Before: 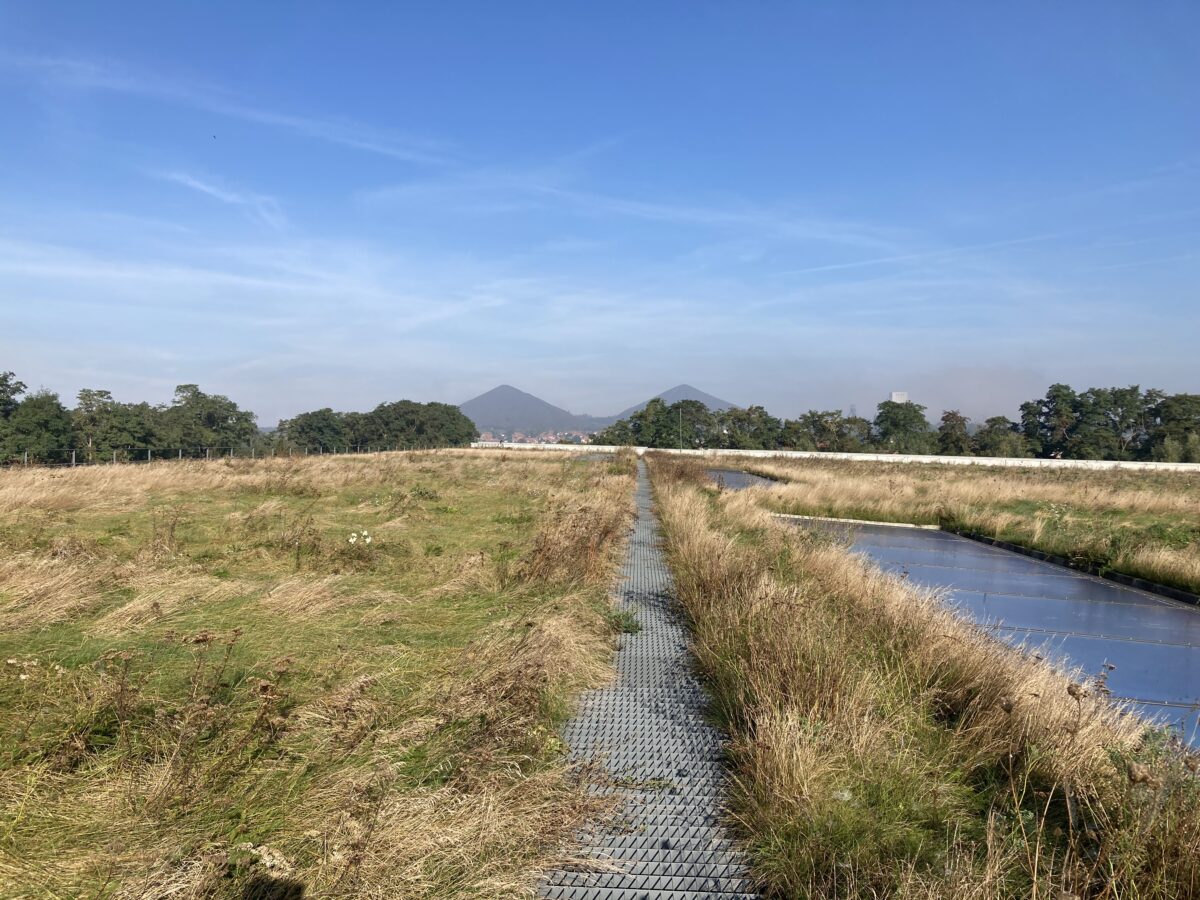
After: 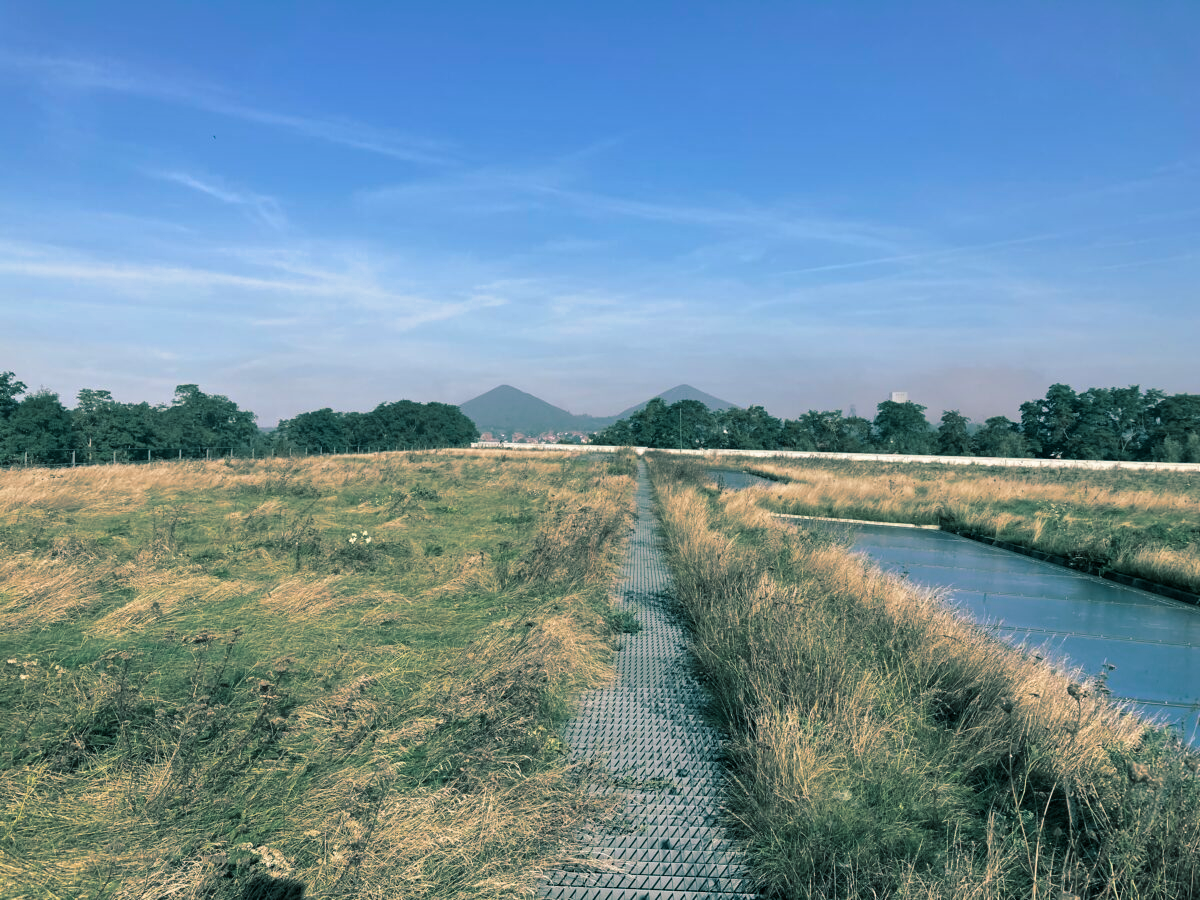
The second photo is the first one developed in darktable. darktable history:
shadows and highlights: soften with gaussian
split-toning: shadows › hue 186.43°, highlights › hue 49.29°, compress 30.29%
